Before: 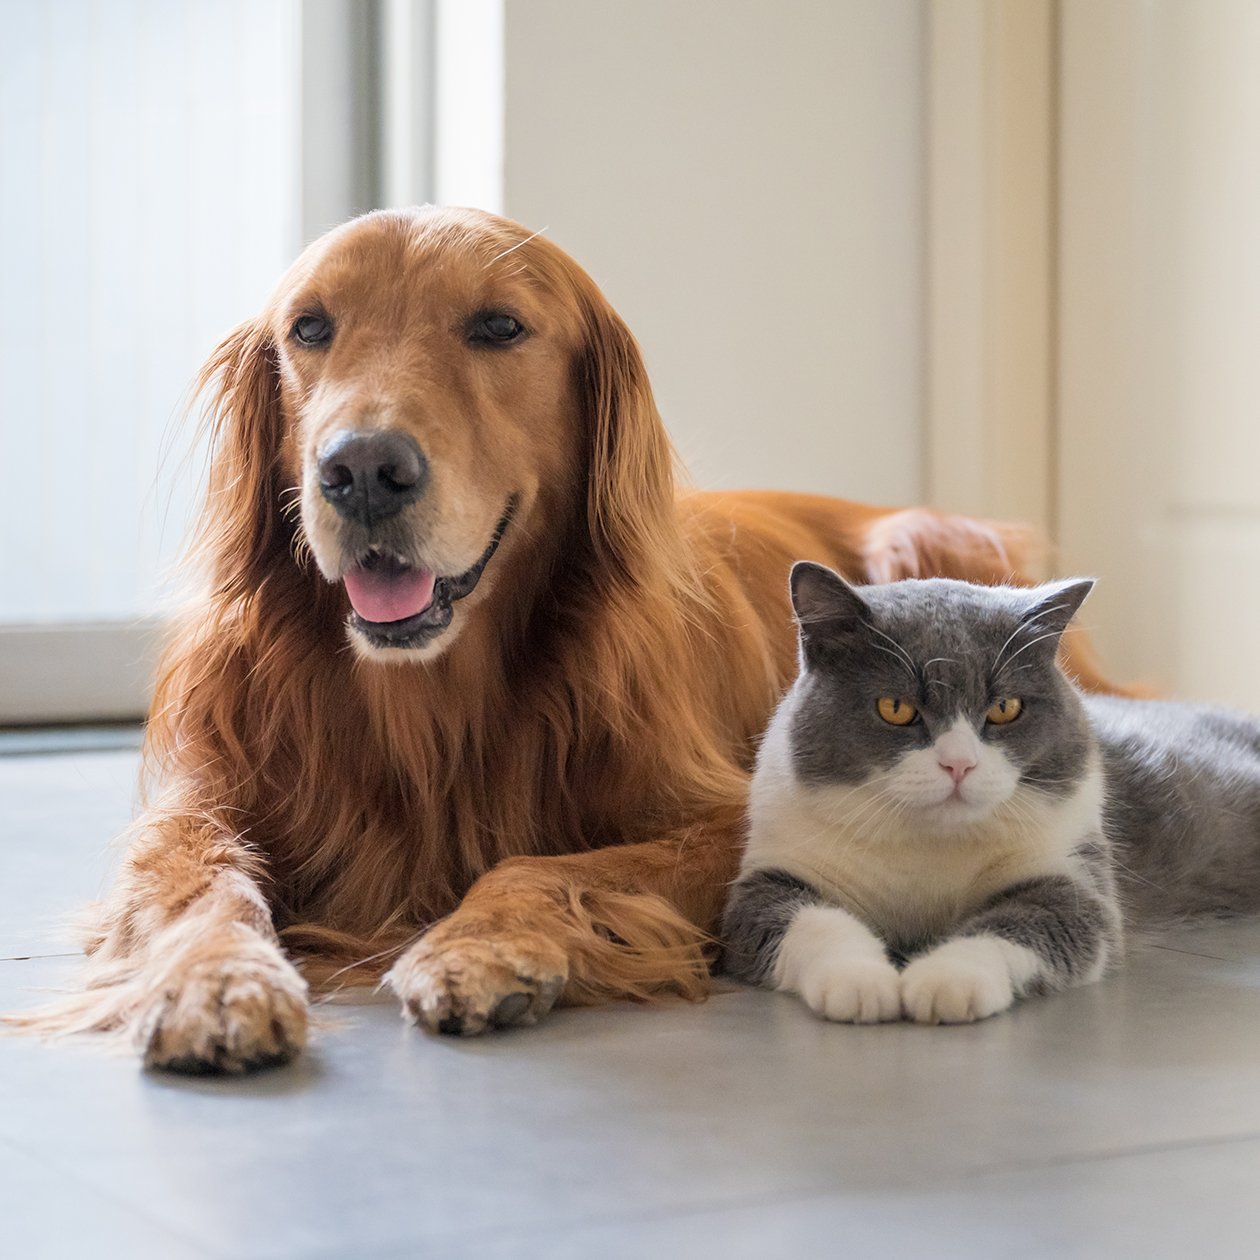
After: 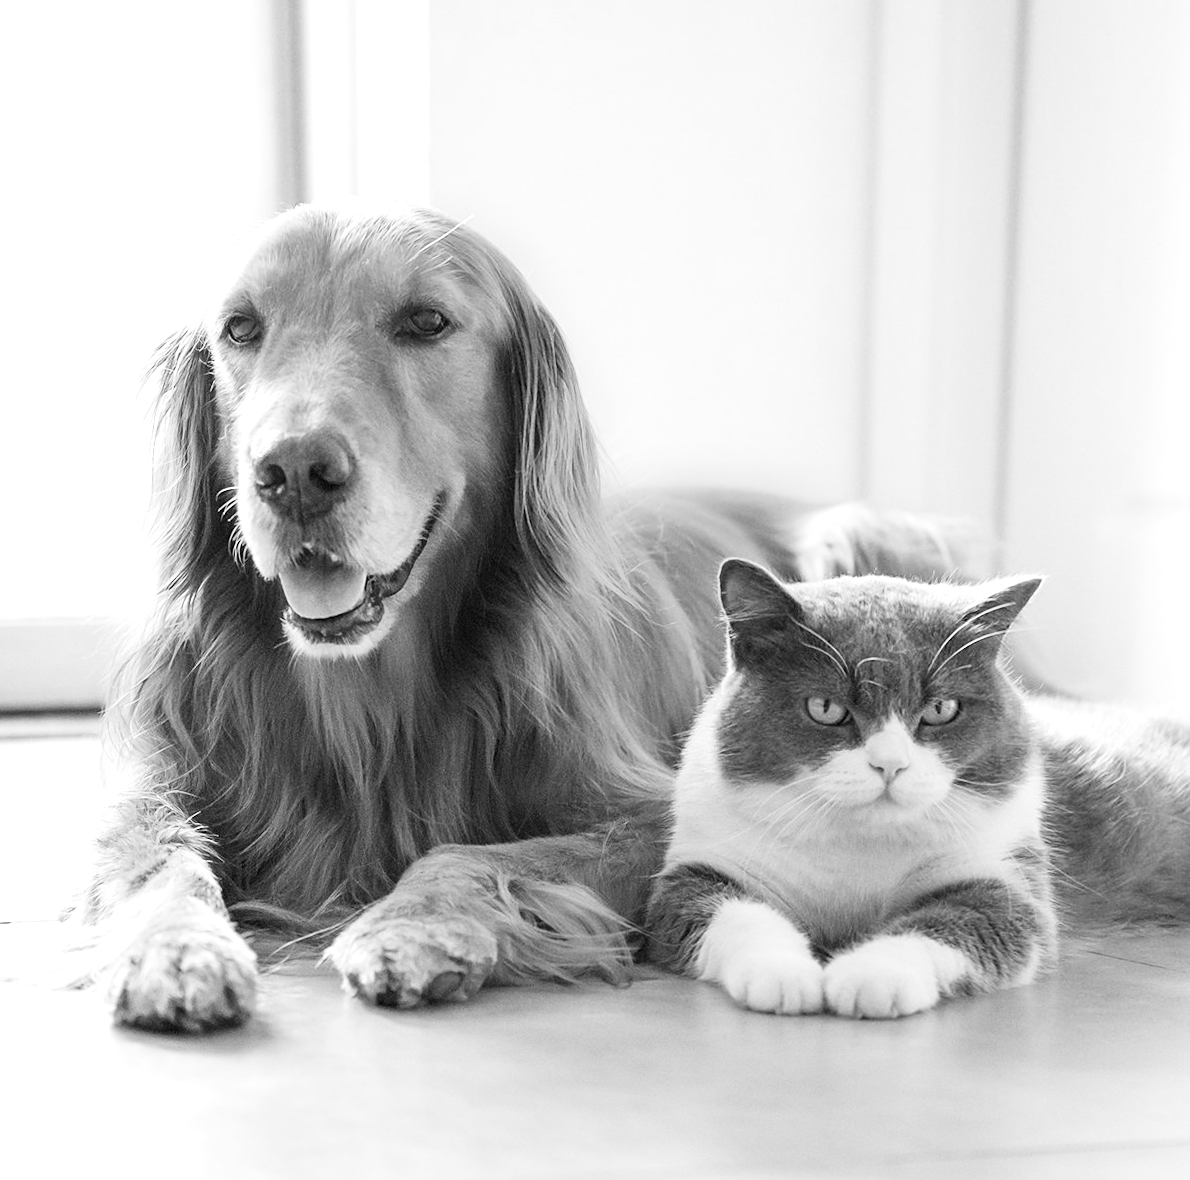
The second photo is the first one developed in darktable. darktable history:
exposure: black level correction 0, exposure 0.7 EV, compensate exposure bias true, compensate highlight preservation false
rotate and perspective: rotation 0.062°, lens shift (vertical) 0.115, lens shift (horizontal) -0.133, crop left 0.047, crop right 0.94, crop top 0.061, crop bottom 0.94
monochrome: a -4.13, b 5.16, size 1
color balance: output saturation 120%
sharpen: amount 0.2
contrast brightness saturation: contrast 0.2, brightness 0.15, saturation 0.14
